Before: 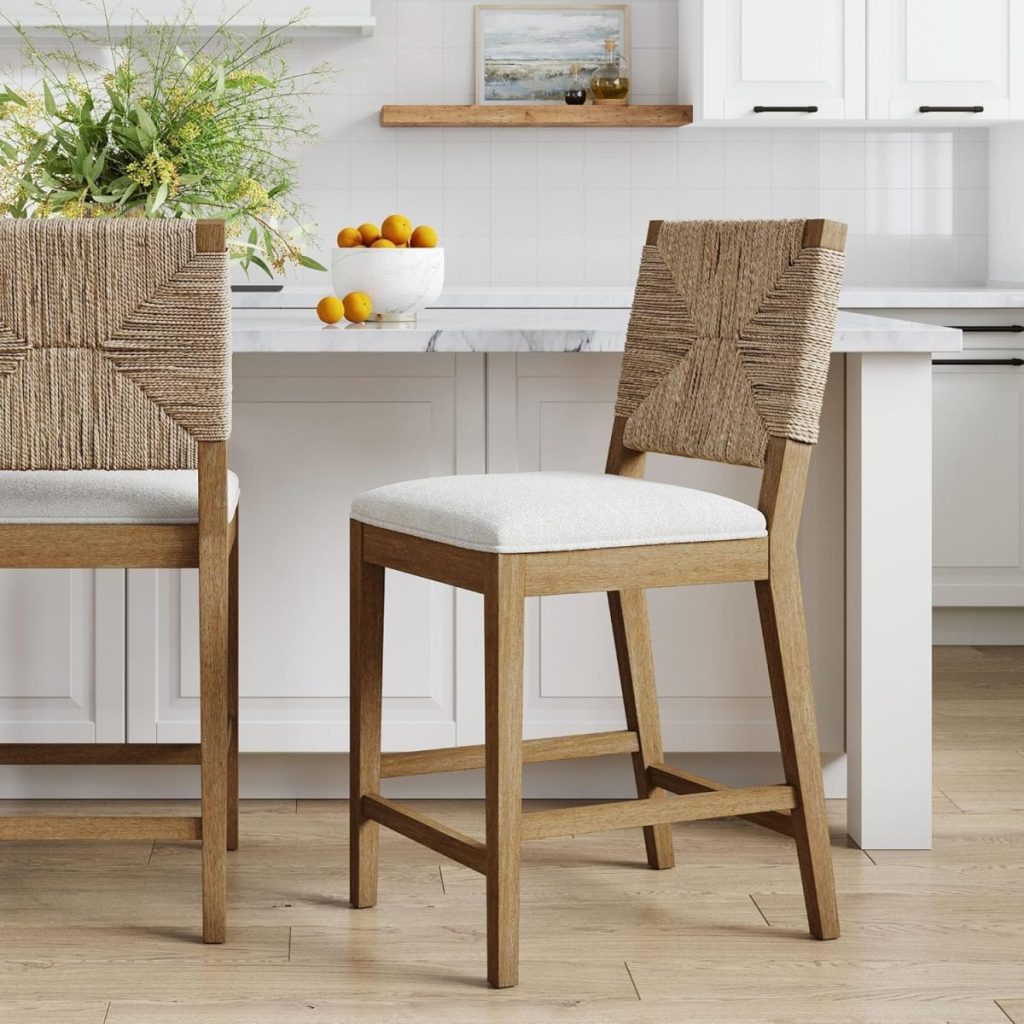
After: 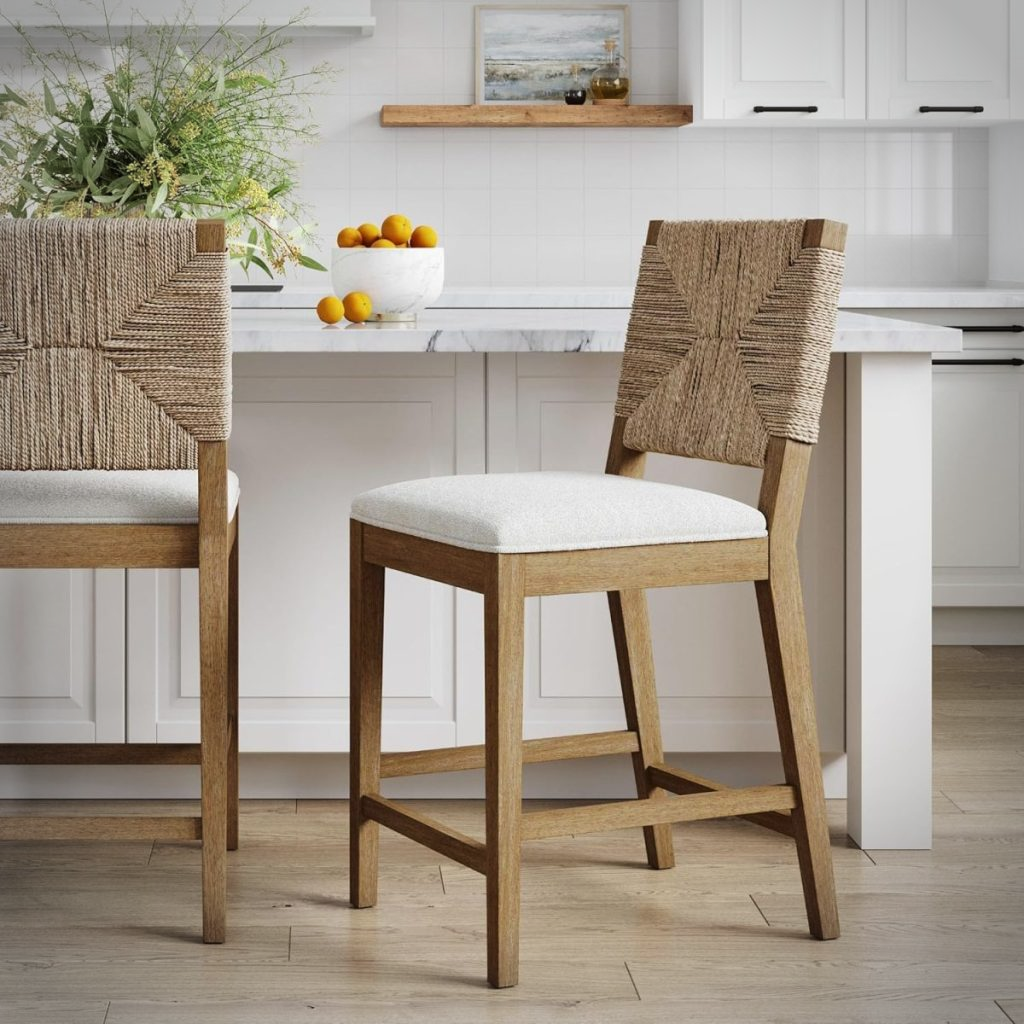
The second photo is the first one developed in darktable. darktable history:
vignetting: on, module defaults
tone curve: curves: ch0 [(0, 0) (0.161, 0.144) (0.501, 0.497) (1, 1)], color space Lab, linked channels, preserve colors none
